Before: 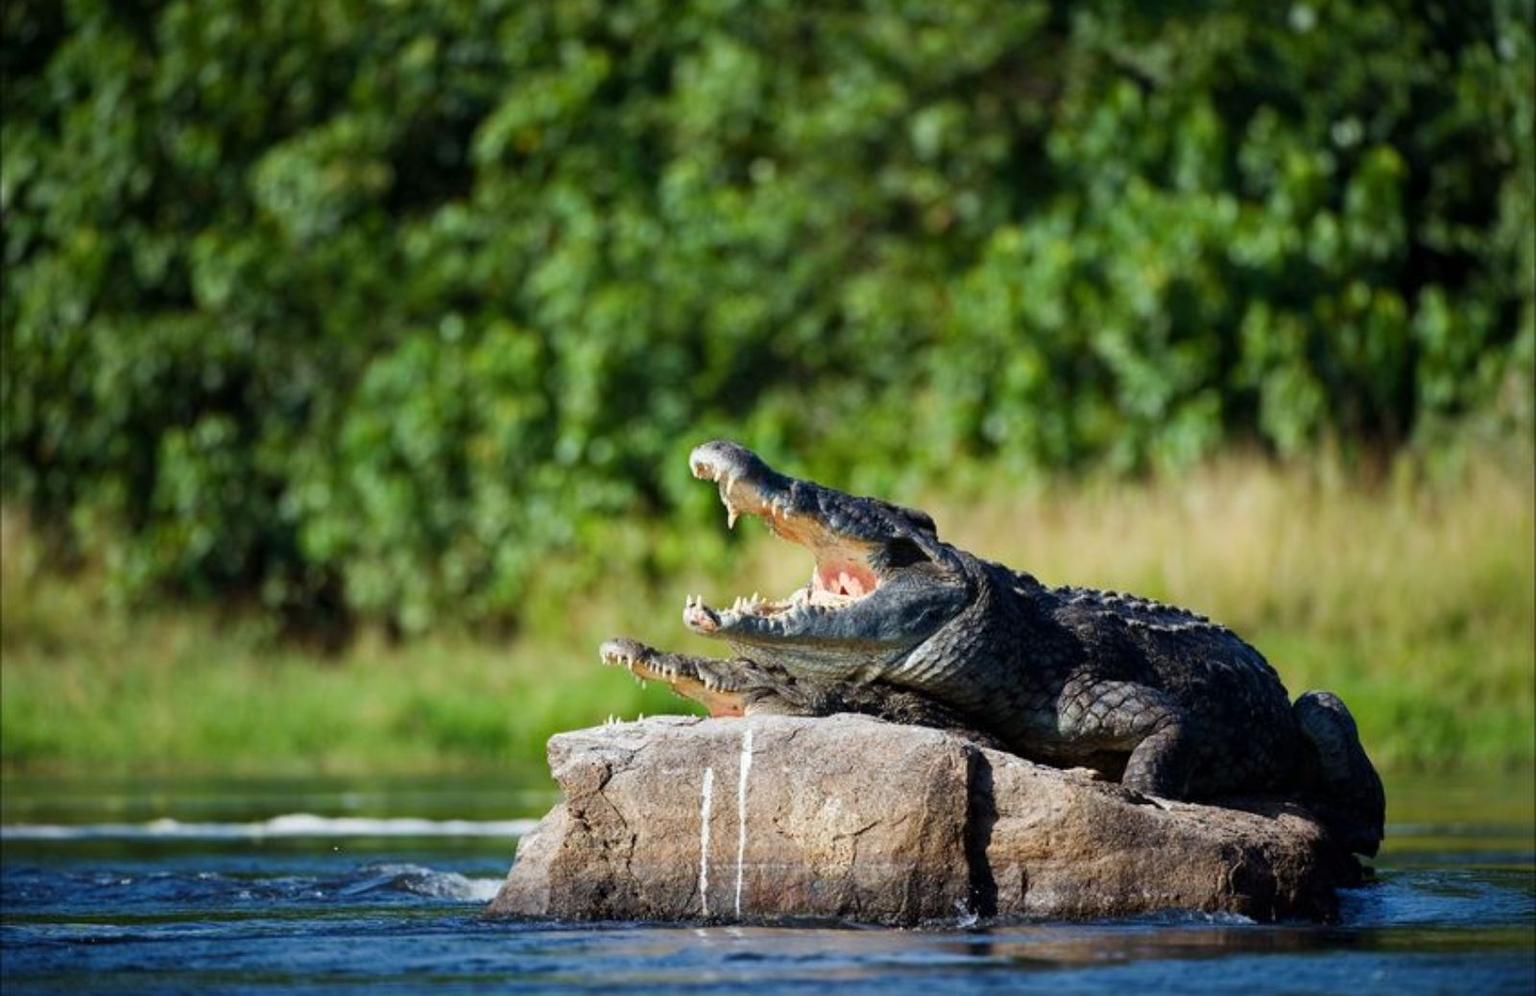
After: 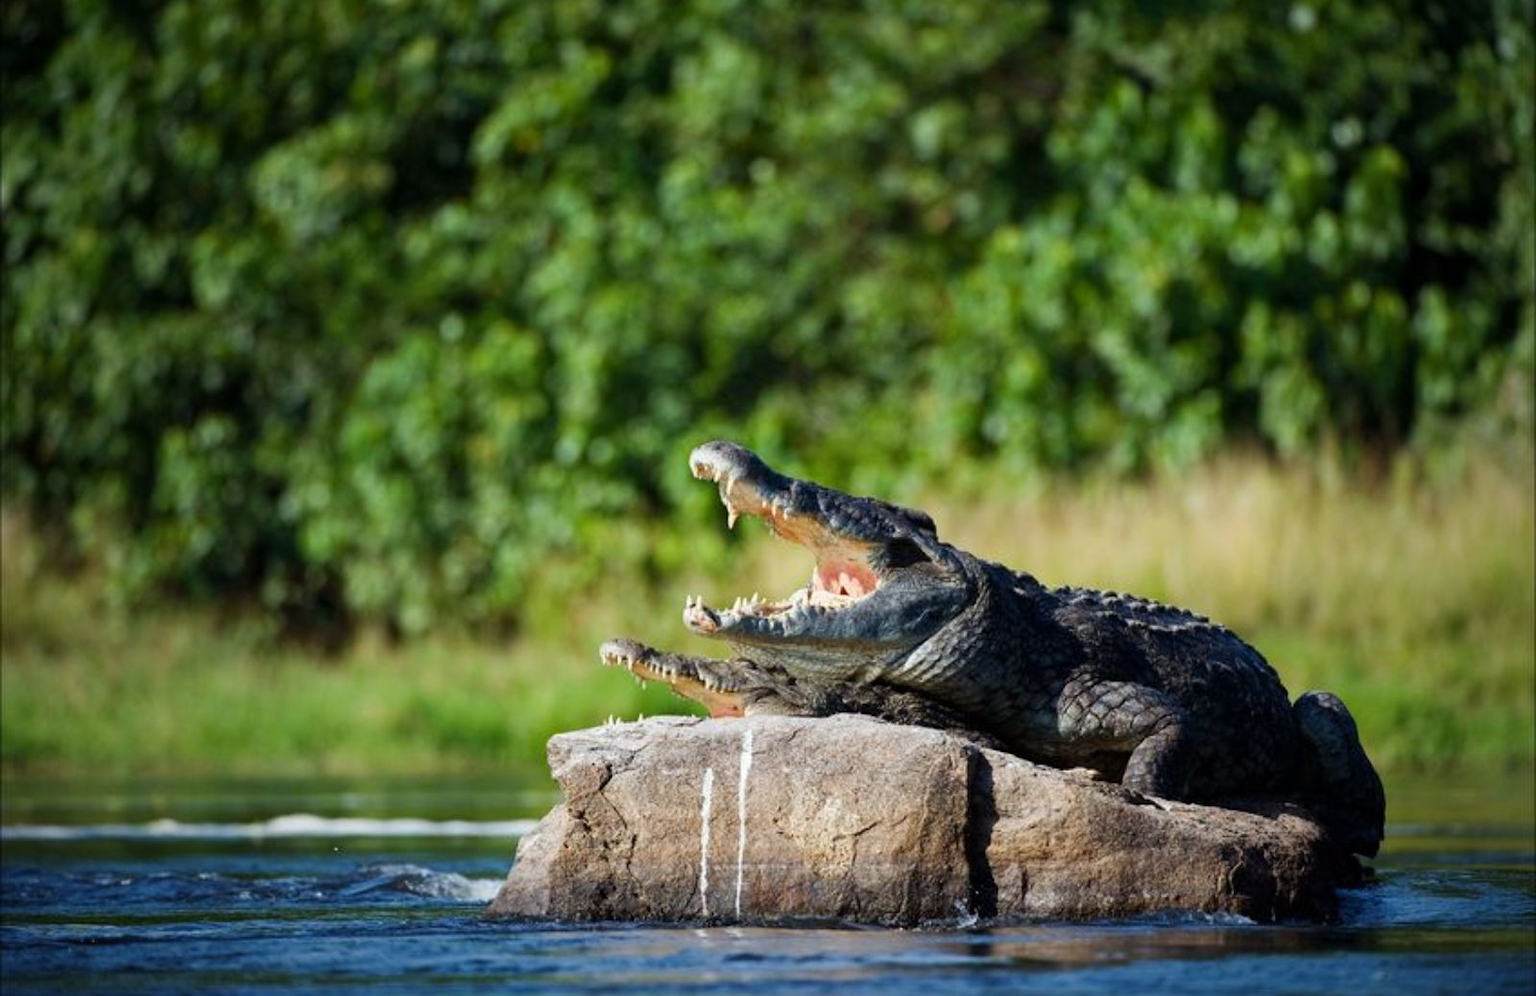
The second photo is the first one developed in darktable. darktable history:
vignetting: fall-off start 96.43%, fall-off radius 100.52%, brightness -0.307, saturation -0.064, center (0.034, -0.094), width/height ratio 0.61
